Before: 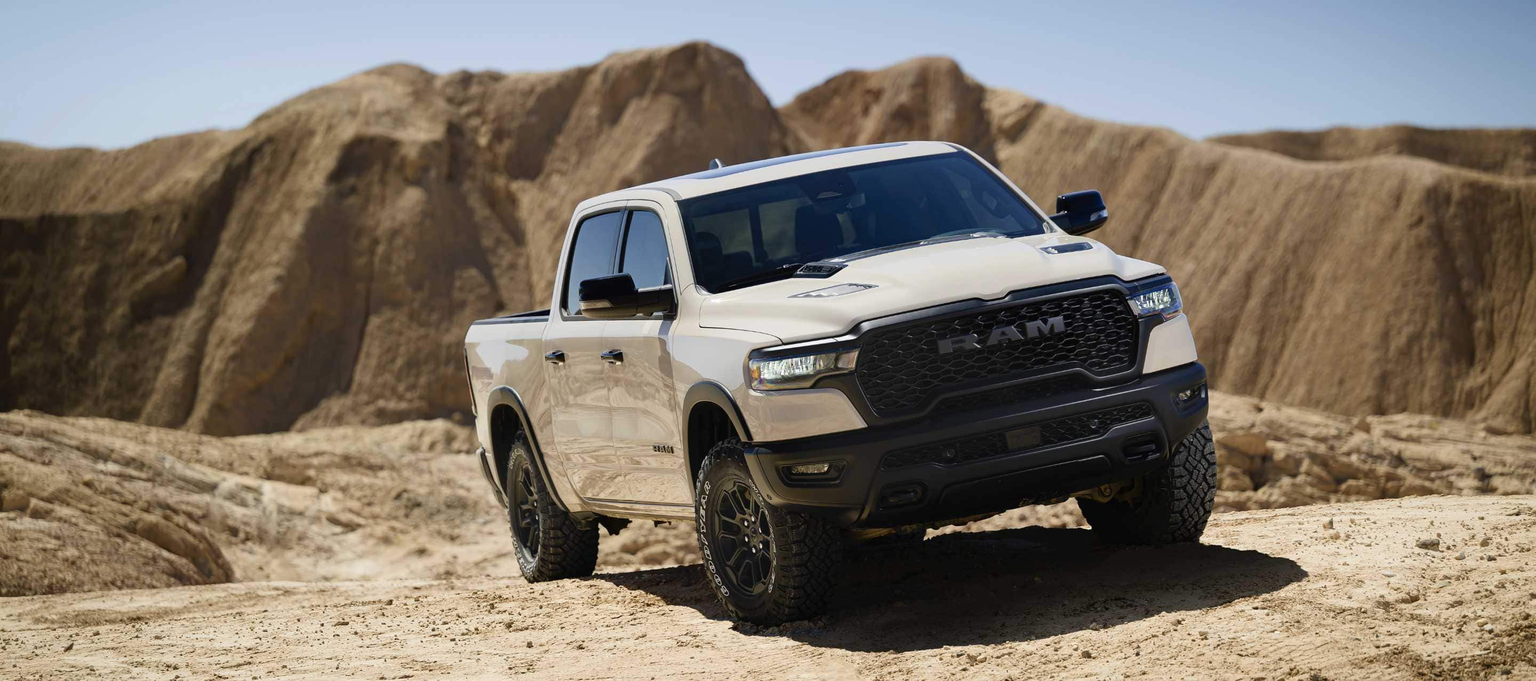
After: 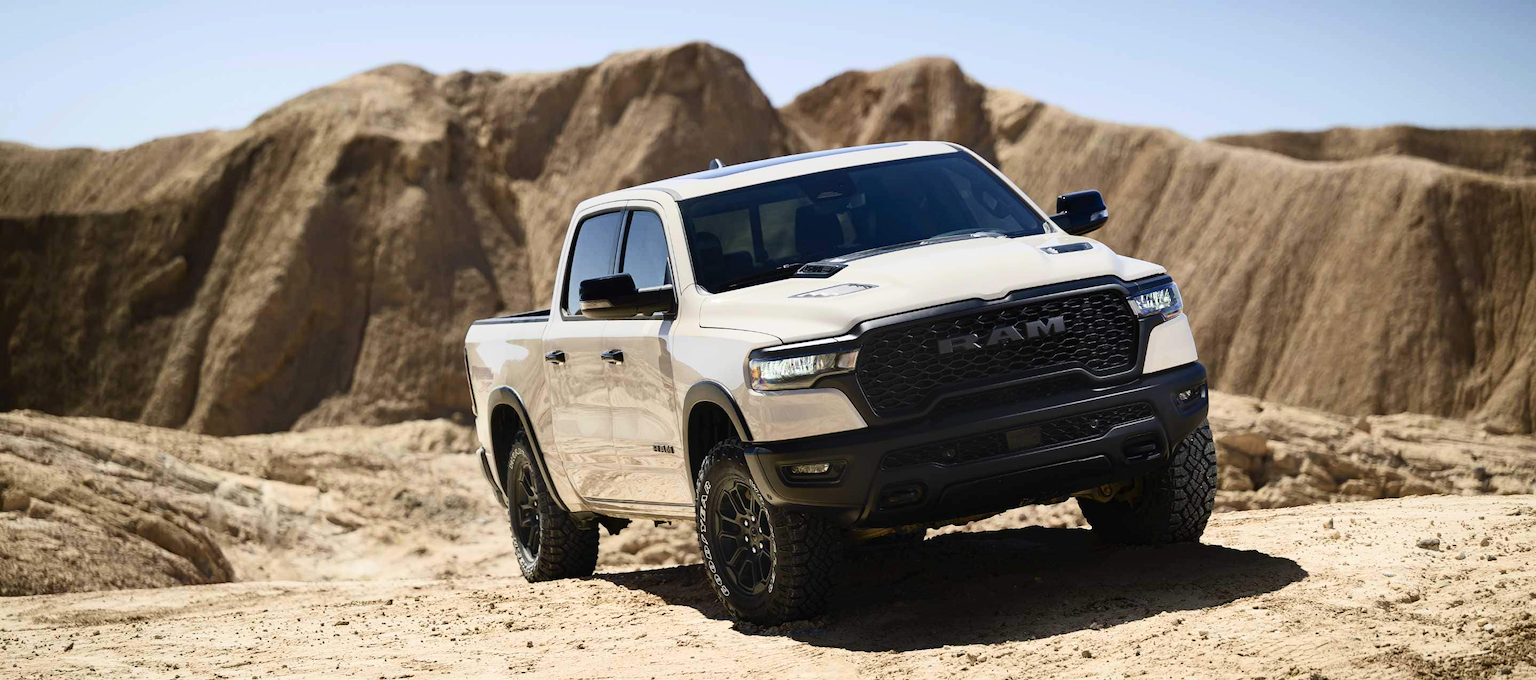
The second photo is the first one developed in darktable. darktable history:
contrast brightness saturation: contrast 0.238, brightness 0.093
